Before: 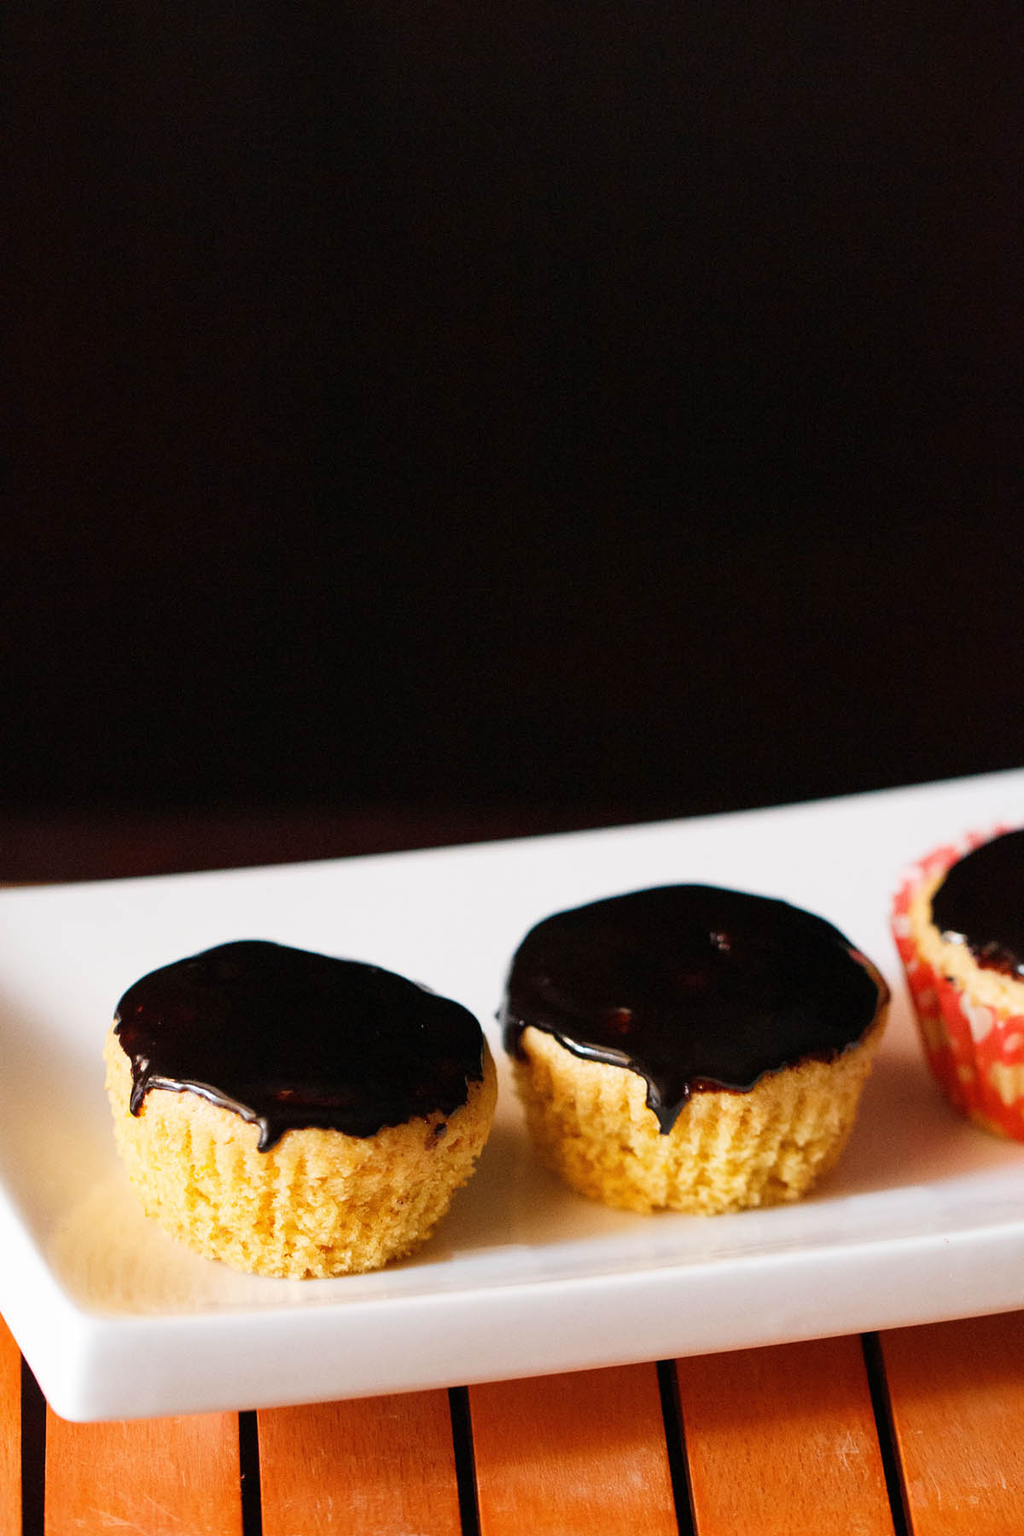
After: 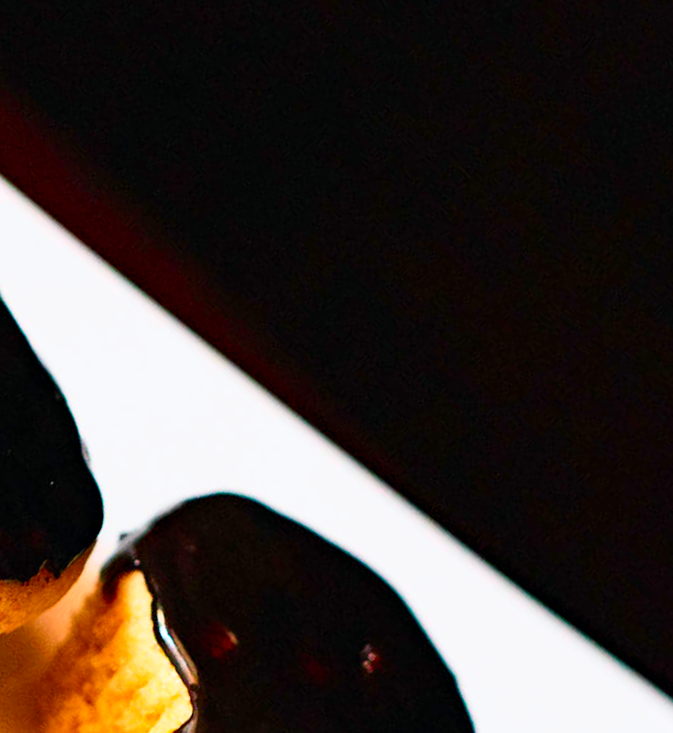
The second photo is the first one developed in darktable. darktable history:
crop and rotate: angle -44.94°, top 16.383%, right 0.782%, bottom 11.6%
haze removal: compatibility mode true, adaptive false
tone curve: curves: ch0 [(0, 0) (0.051, 0.047) (0.102, 0.099) (0.258, 0.29) (0.442, 0.527) (0.695, 0.804) (0.88, 0.952) (1, 1)]; ch1 [(0, 0) (0.339, 0.298) (0.402, 0.363) (0.444, 0.415) (0.485, 0.469) (0.494, 0.493) (0.504, 0.501) (0.525, 0.534) (0.555, 0.593) (0.594, 0.648) (1, 1)]; ch2 [(0, 0) (0.48, 0.48) (0.504, 0.5) (0.535, 0.557) (0.581, 0.623) (0.649, 0.683) (0.824, 0.815) (1, 1)], color space Lab, independent channels, preserve colors none
color balance rgb: power › hue 60.36°, perceptual saturation grading › global saturation 30.822%
